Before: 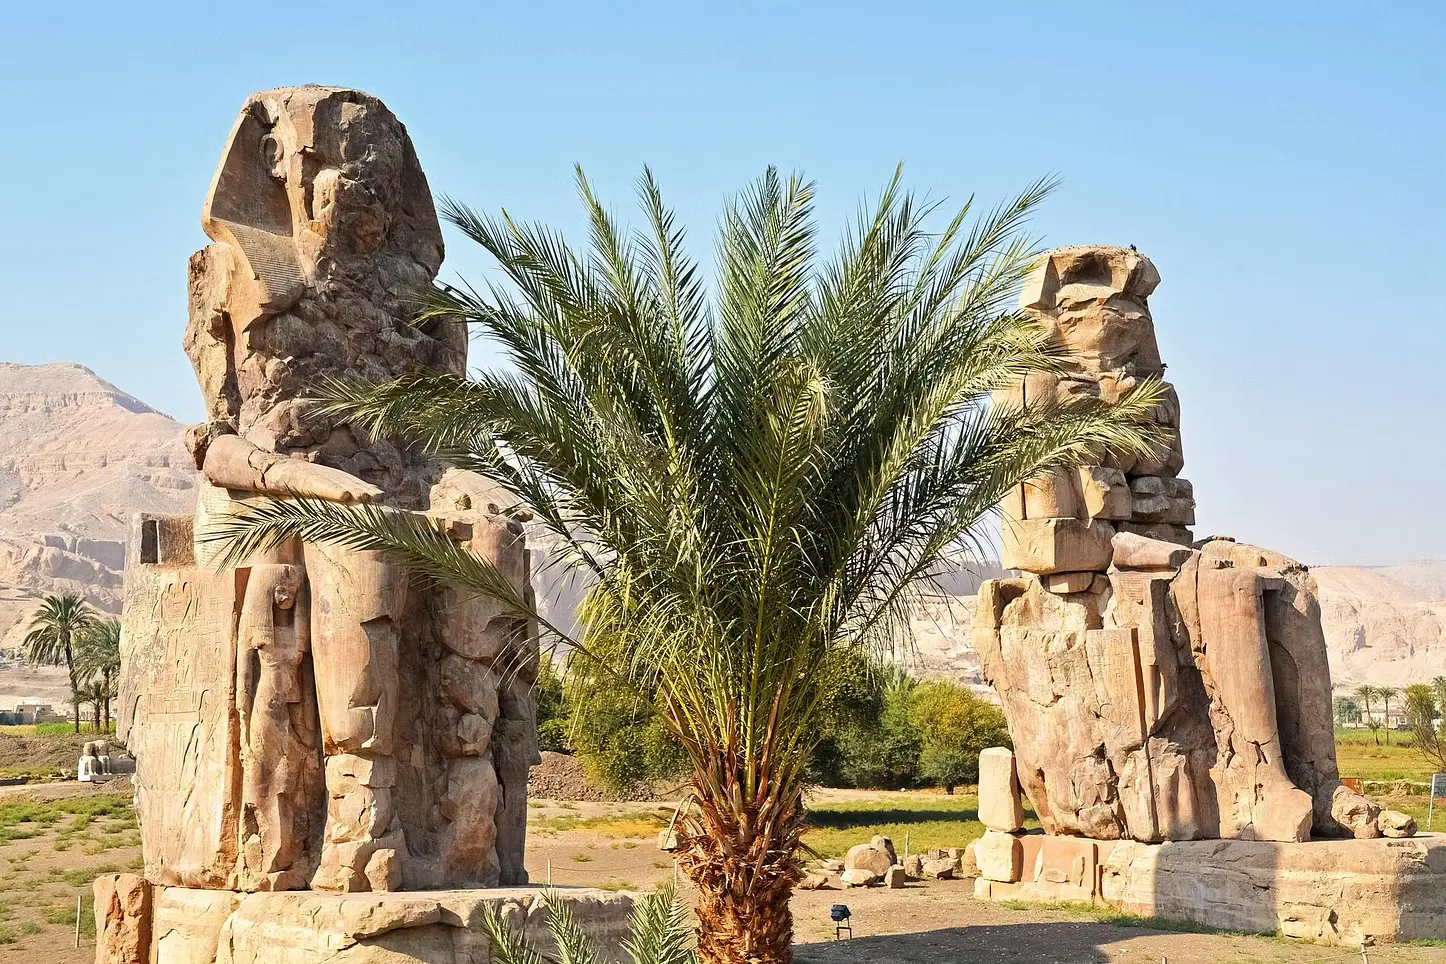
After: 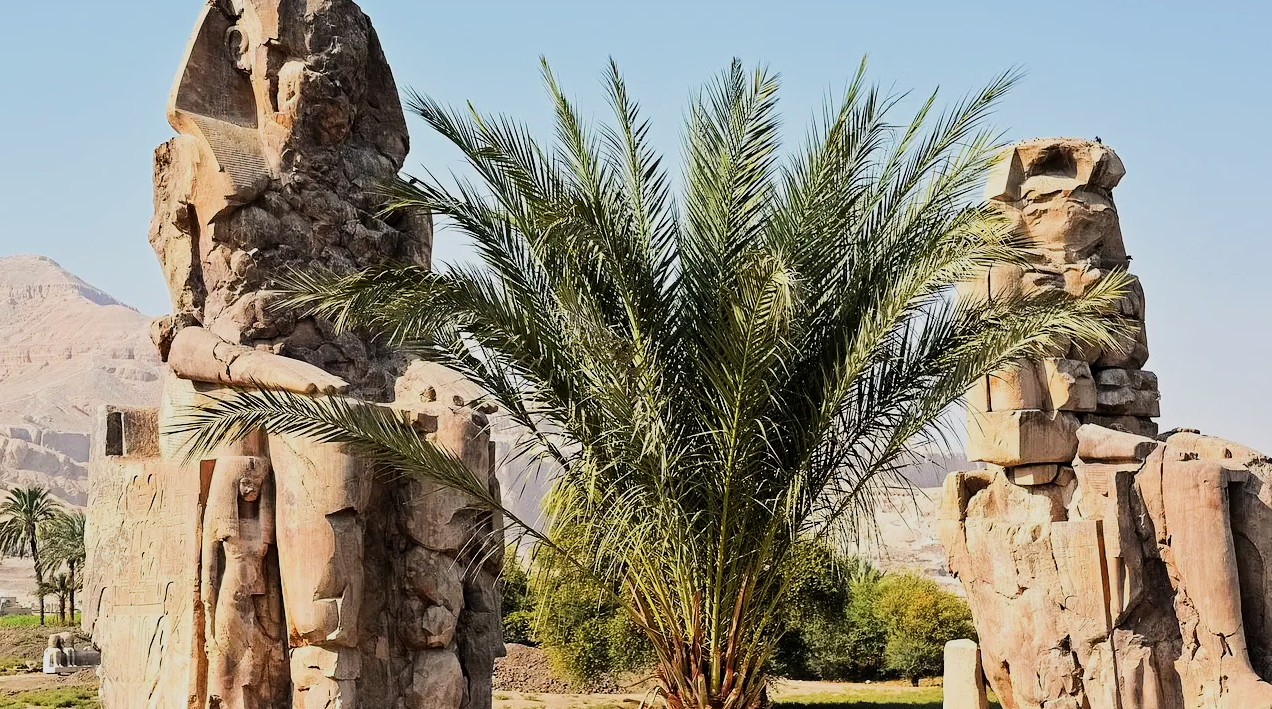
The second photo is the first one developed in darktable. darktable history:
filmic rgb: black relative exposure -7.5 EV, white relative exposure 5 EV, hardness 3.31, contrast 1.3, contrast in shadows safe
crop and rotate: left 2.425%, top 11.305%, right 9.6%, bottom 15.08%
